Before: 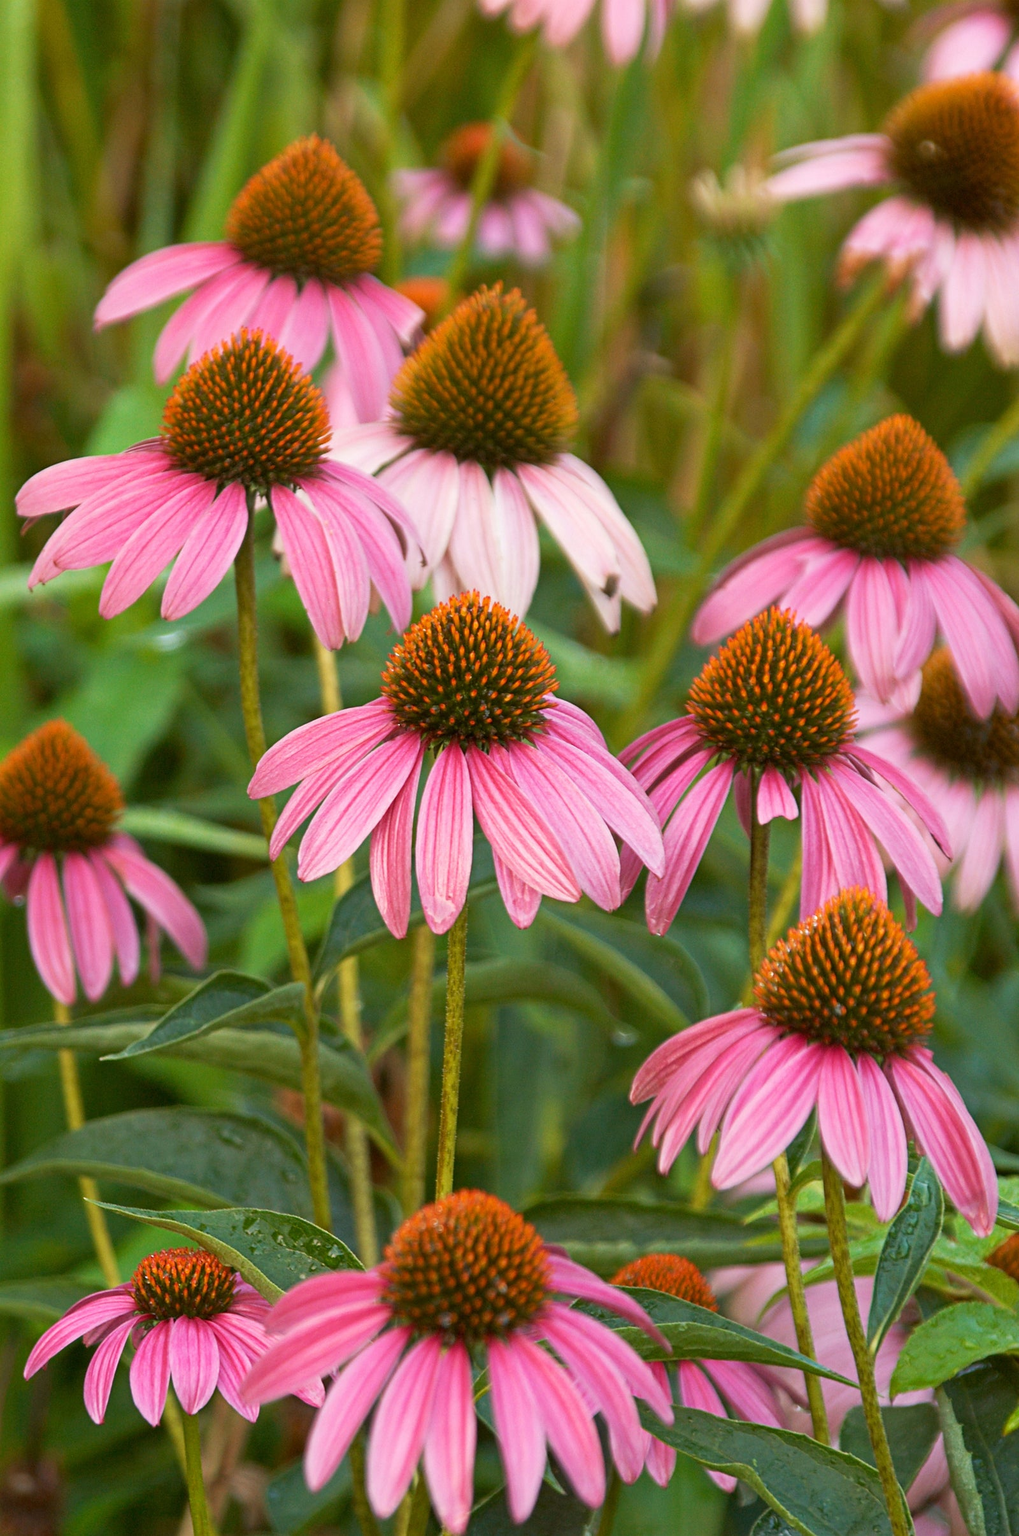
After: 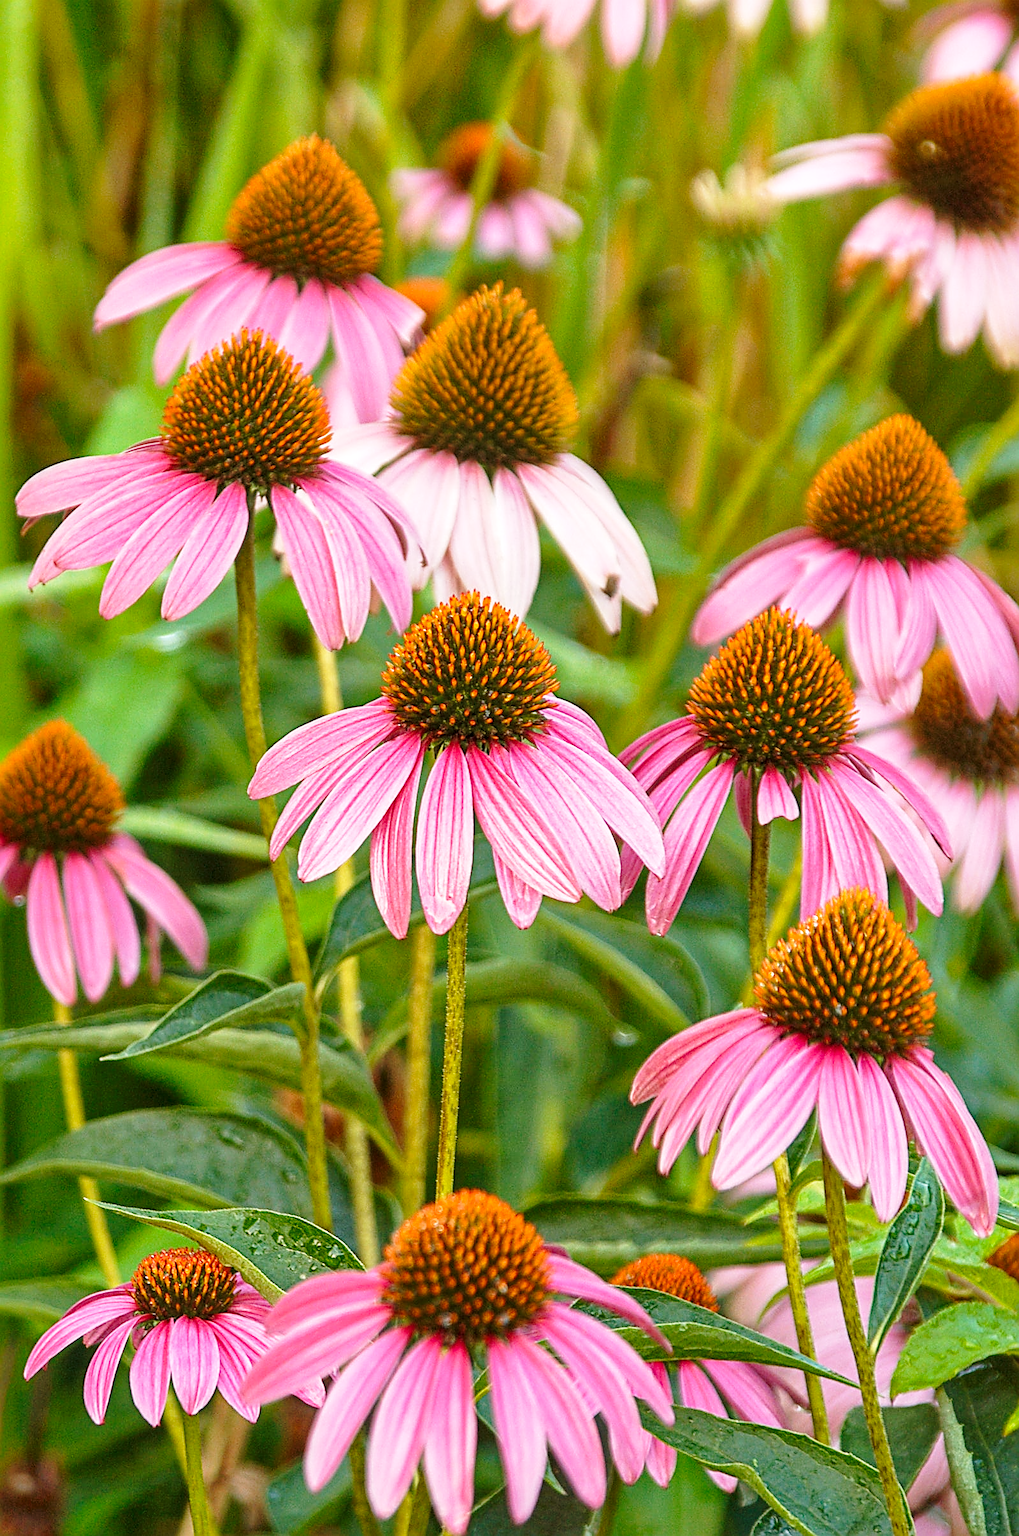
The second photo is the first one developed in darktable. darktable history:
local contrast: on, module defaults
base curve: curves: ch0 [(0, 0) (0.028, 0.03) (0.121, 0.232) (0.46, 0.748) (0.859, 0.968) (1, 1)], preserve colors none
shadows and highlights: highlights color adjustment 89.02%
sharpen: amount 1.001
